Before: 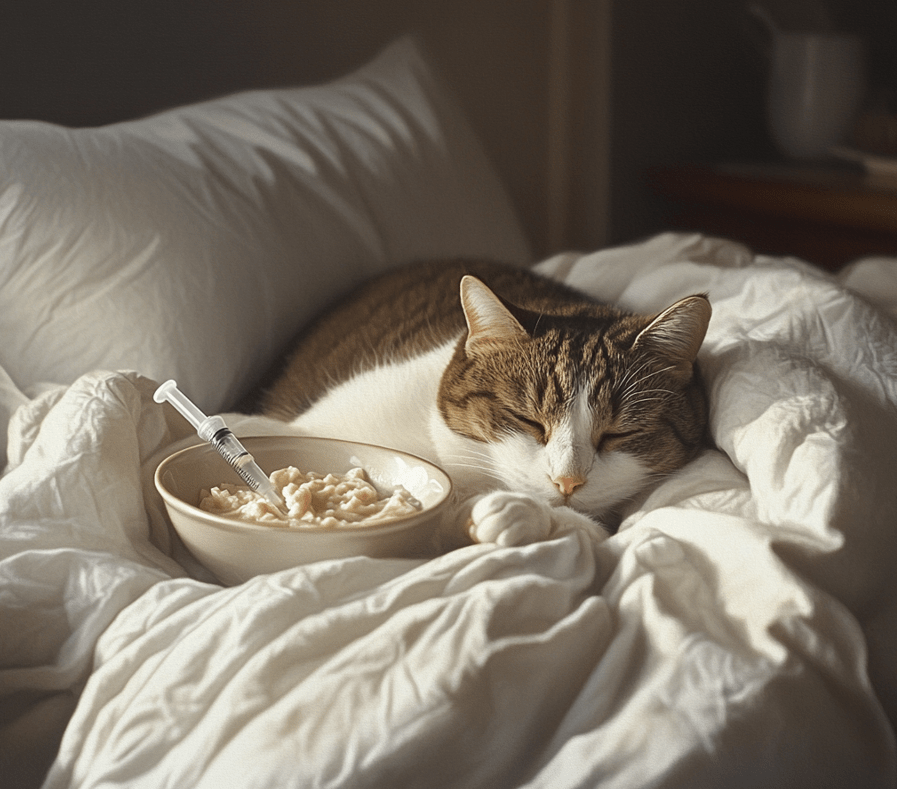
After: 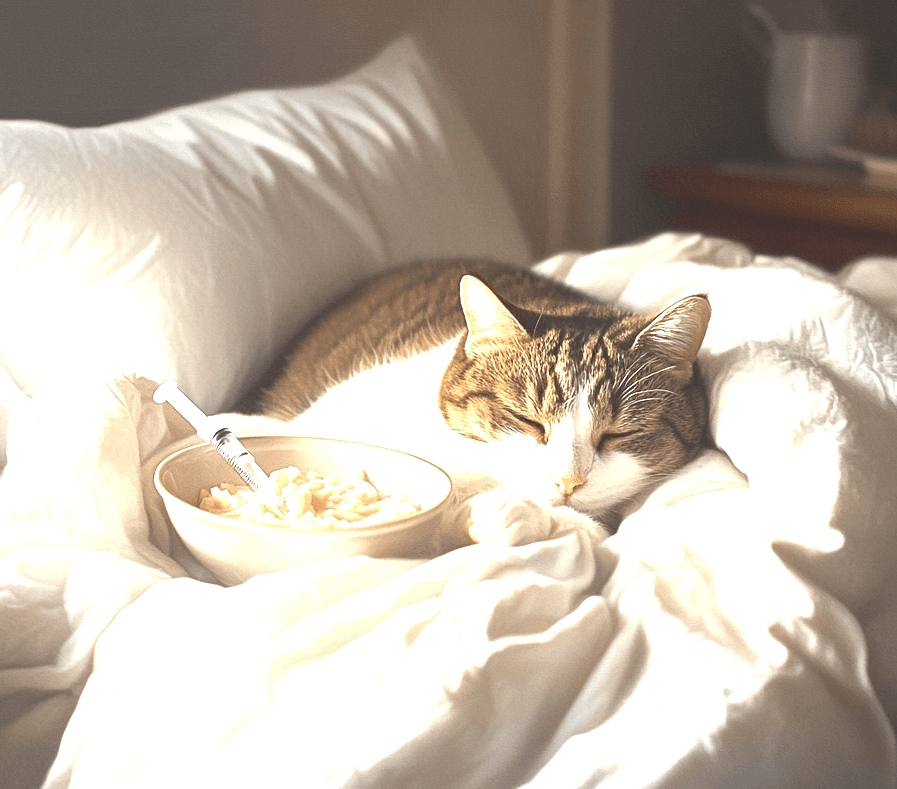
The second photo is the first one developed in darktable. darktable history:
exposure: black level correction 0, exposure 1.987 EV, compensate highlight preservation false
